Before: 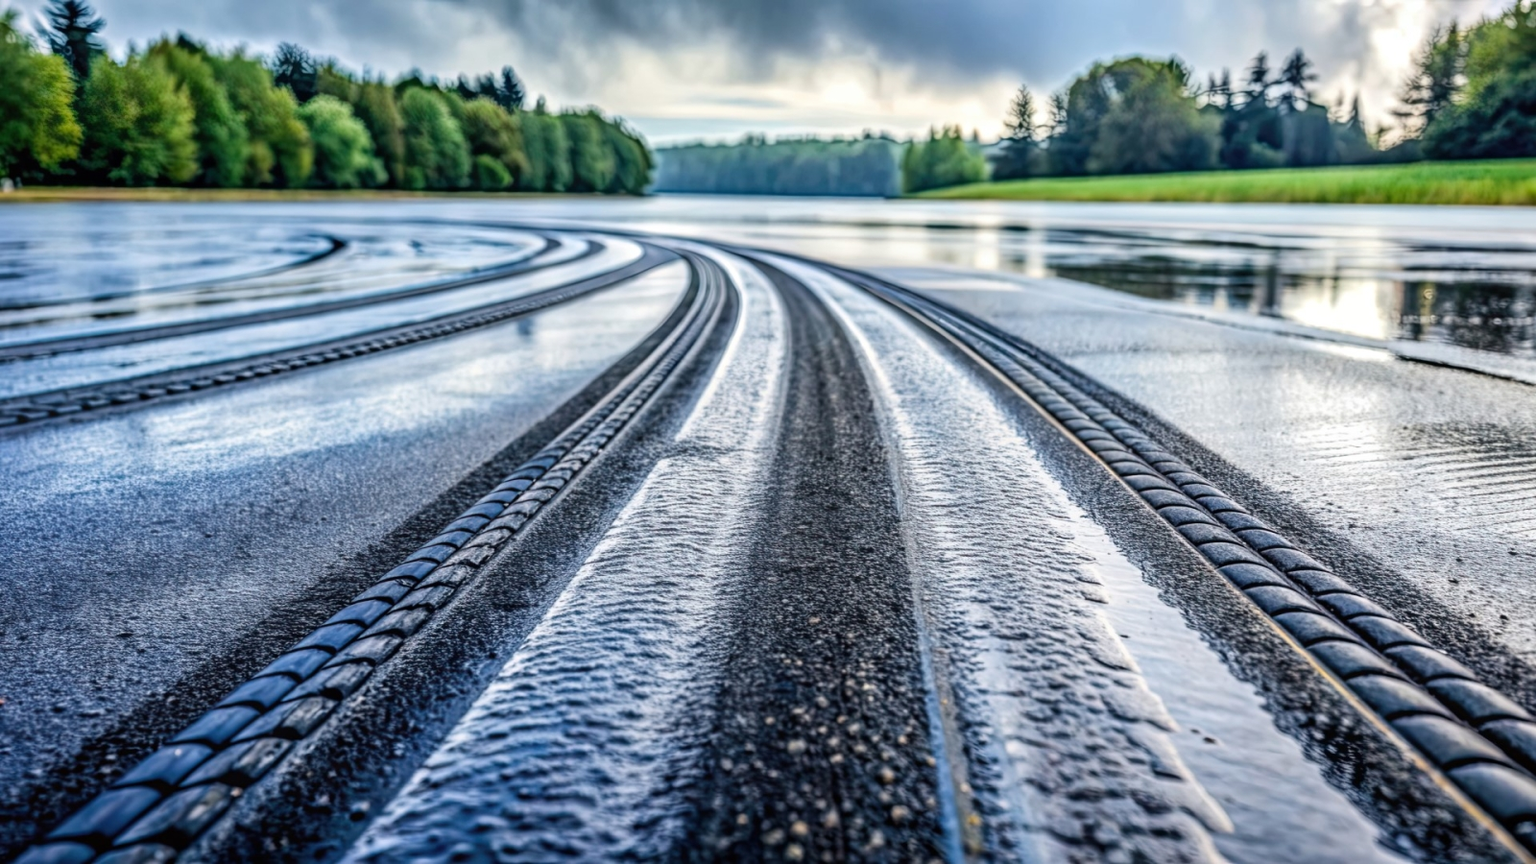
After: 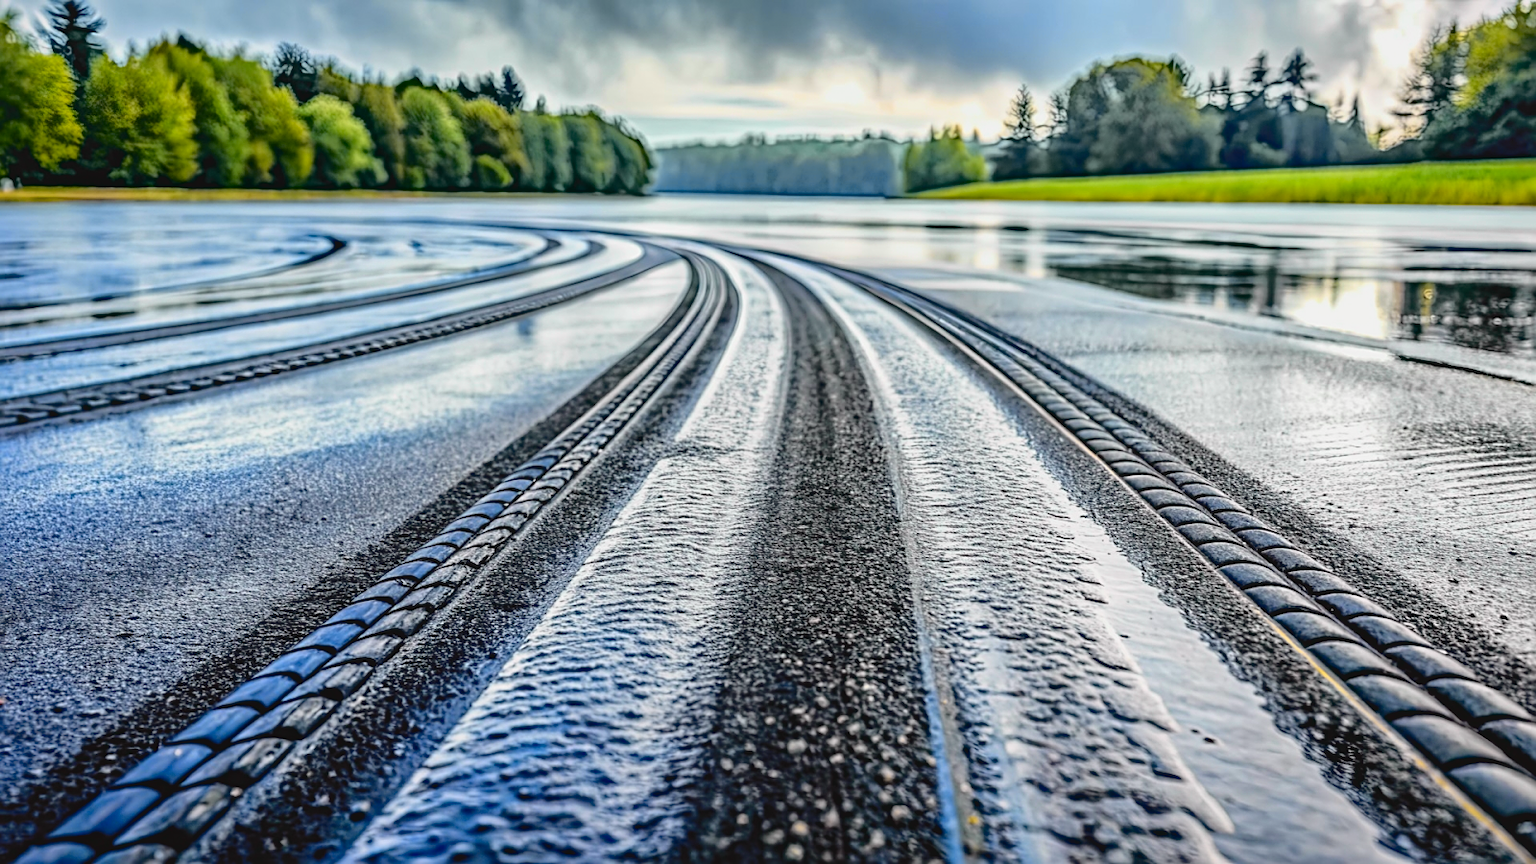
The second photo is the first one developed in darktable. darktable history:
shadows and highlights: on, module defaults
tone curve: curves: ch0 [(0, 0.029) (0.168, 0.142) (0.359, 0.44) (0.469, 0.544) (0.634, 0.722) (0.858, 0.903) (1, 0.968)]; ch1 [(0, 0) (0.437, 0.453) (0.472, 0.47) (0.502, 0.502) (0.54, 0.534) (0.57, 0.592) (0.618, 0.66) (0.699, 0.749) (0.859, 0.899) (1, 1)]; ch2 [(0, 0) (0.33, 0.301) (0.421, 0.443) (0.476, 0.498) (0.505, 0.503) (0.547, 0.557) (0.586, 0.634) (0.608, 0.676) (1, 1)], color space Lab, independent channels, preserve colors none
sharpen: on, module defaults
haze removal: compatibility mode true, adaptive false
